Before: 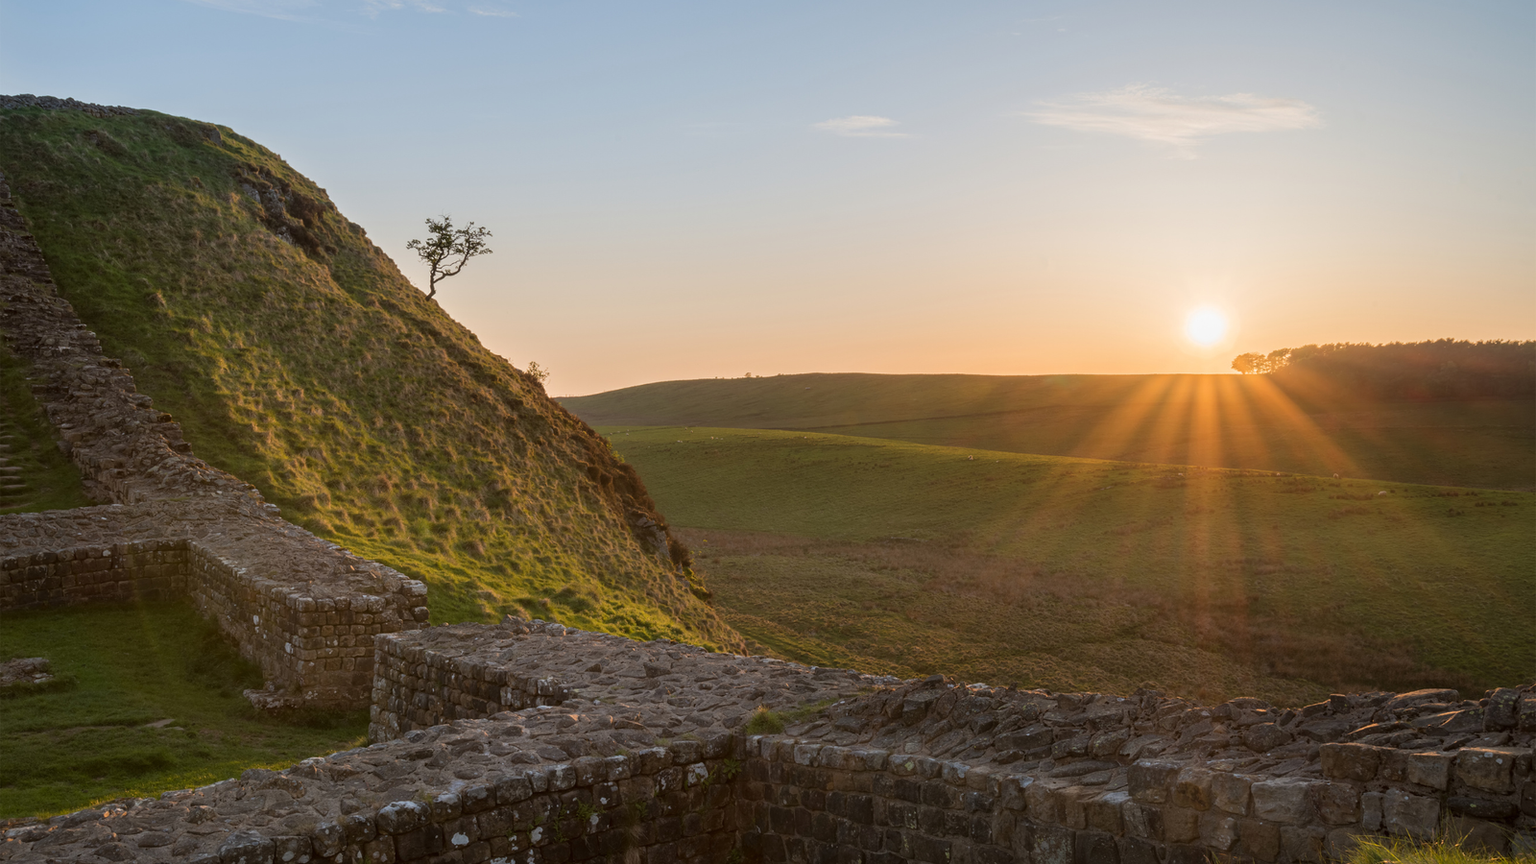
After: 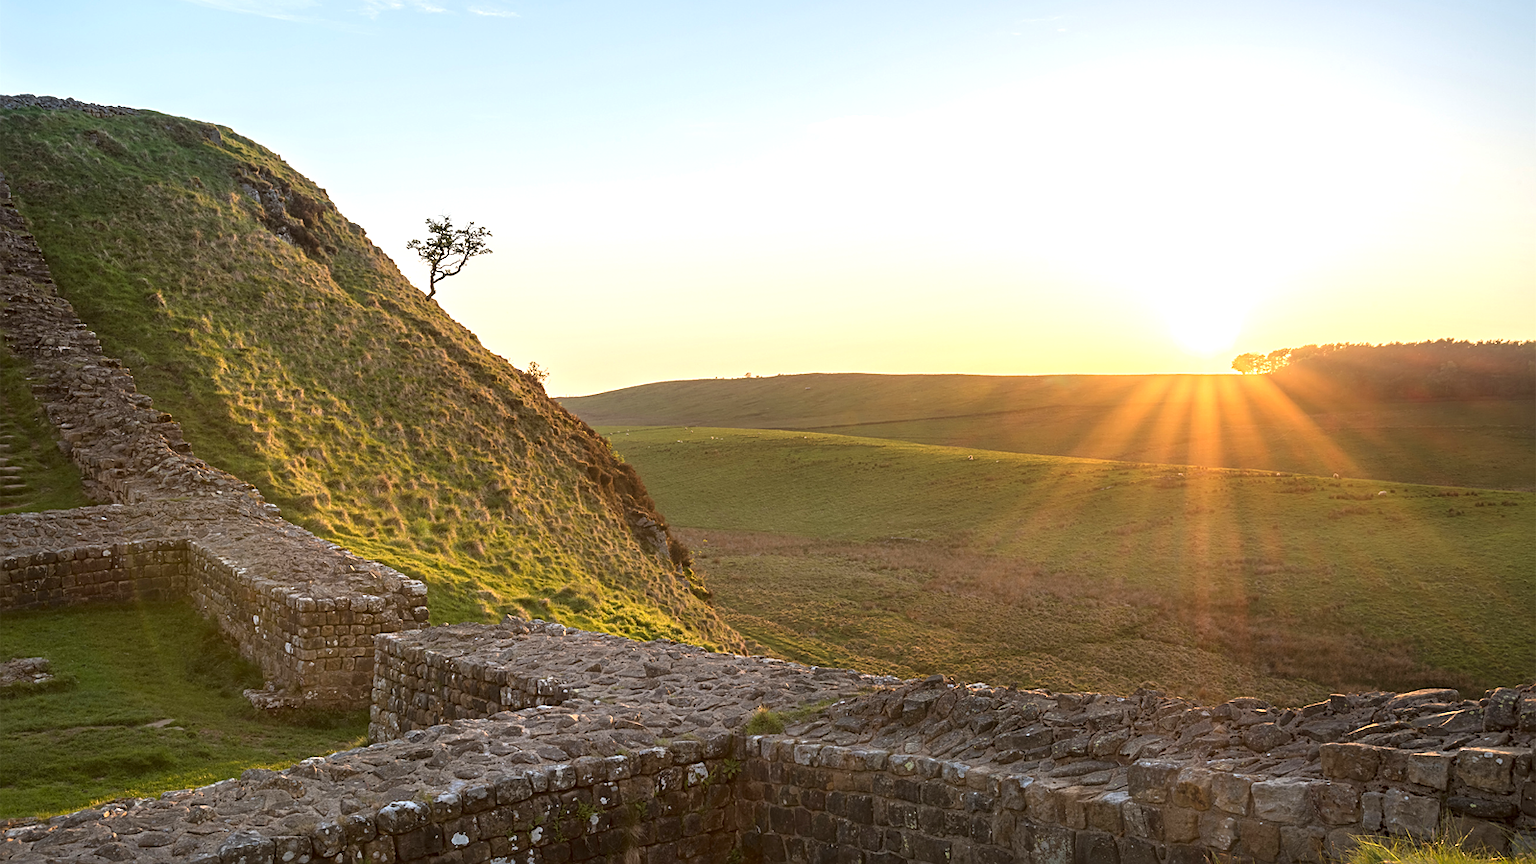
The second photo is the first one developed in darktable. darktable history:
exposure: exposure 0.921 EV, compensate highlight preservation false
sharpen: on, module defaults
